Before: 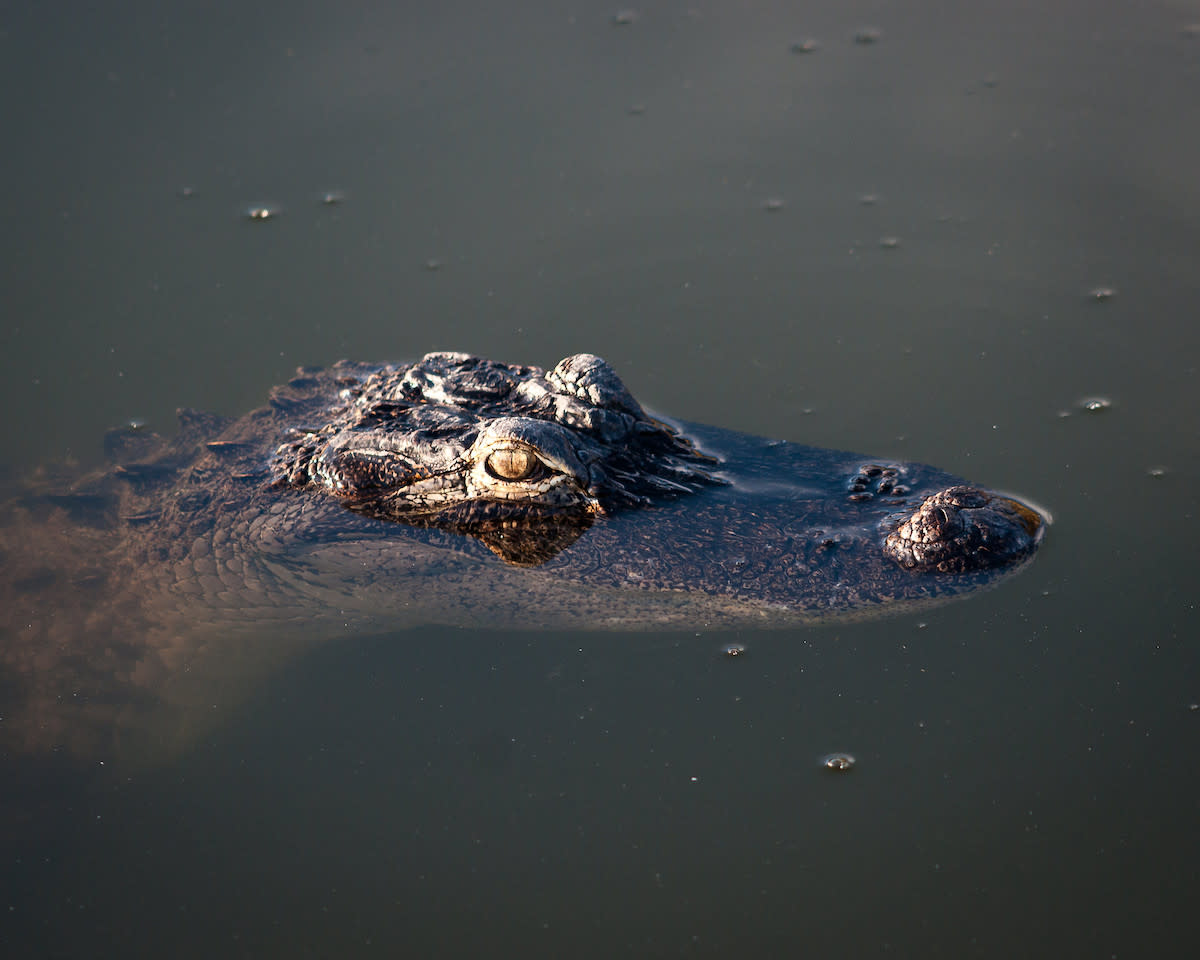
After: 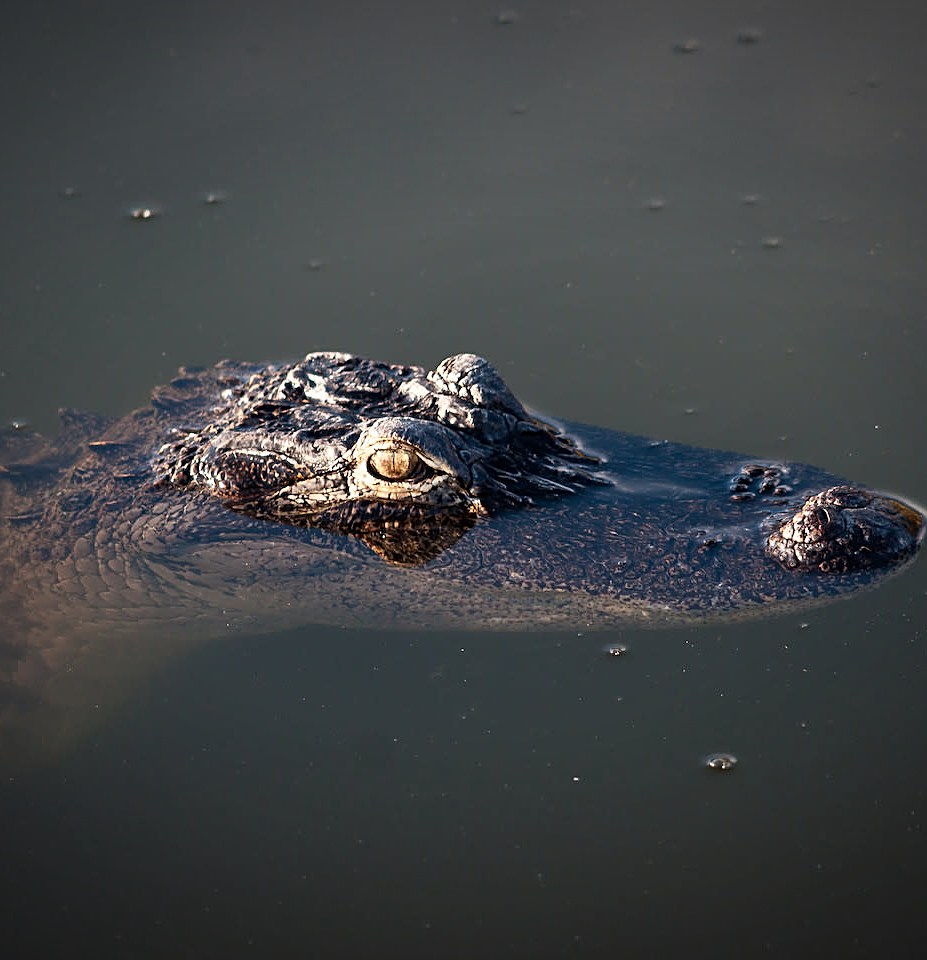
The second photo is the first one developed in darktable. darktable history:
sharpen: on, module defaults
vignetting: fall-off radius 100.73%, width/height ratio 1.344
crop: left 9.871%, right 12.843%
